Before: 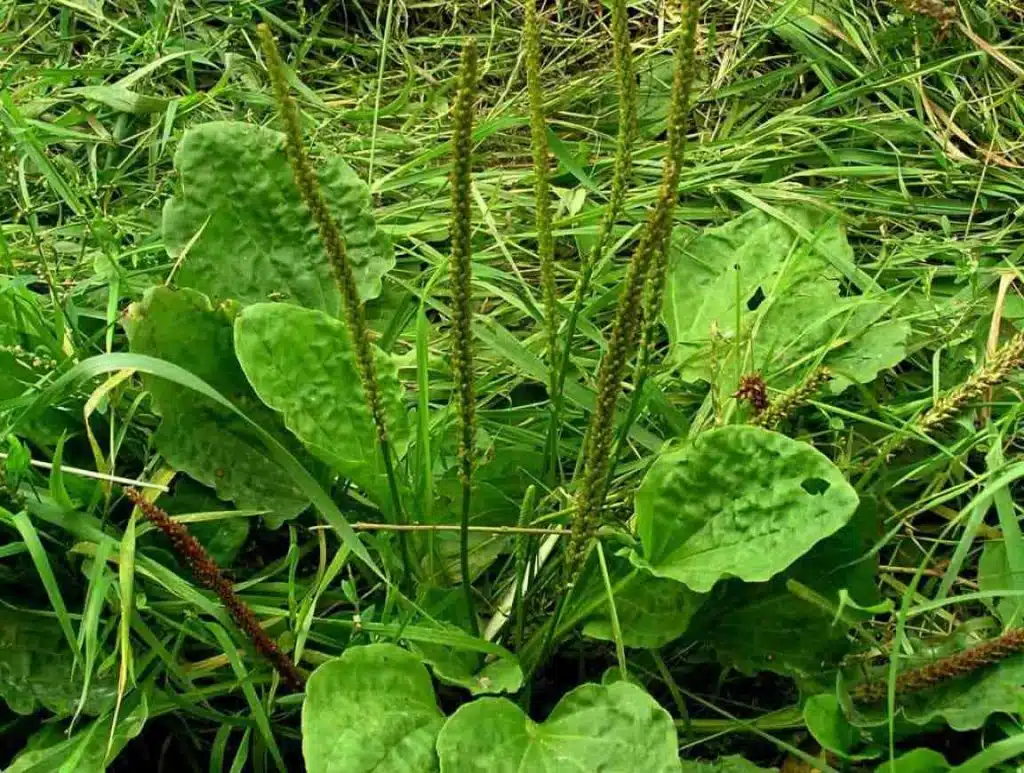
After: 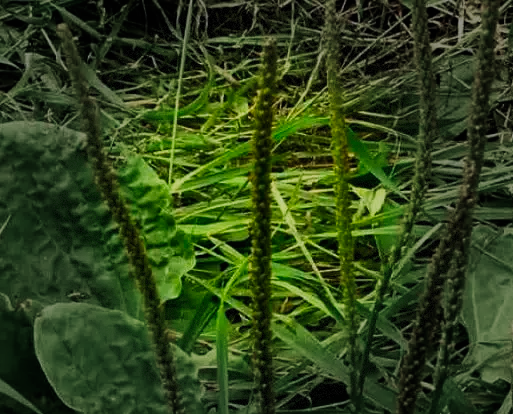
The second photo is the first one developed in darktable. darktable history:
exposure: exposure -1.991 EV, compensate highlight preservation false
contrast brightness saturation: saturation -0.061
crop: left 19.595%, right 30.286%, bottom 46.318%
base curve: curves: ch0 [(0, 0) (0.007, 0.004) (0.027, 0.03) (0.046, 0.07) (0.207, 0.54) (0.442, 0.872) (0.673, 0.972) (1, 1)], preserve colors none
vignetting: fall-off start 39.46%, fall-off radius 40.21%, dithering 8-bit output
